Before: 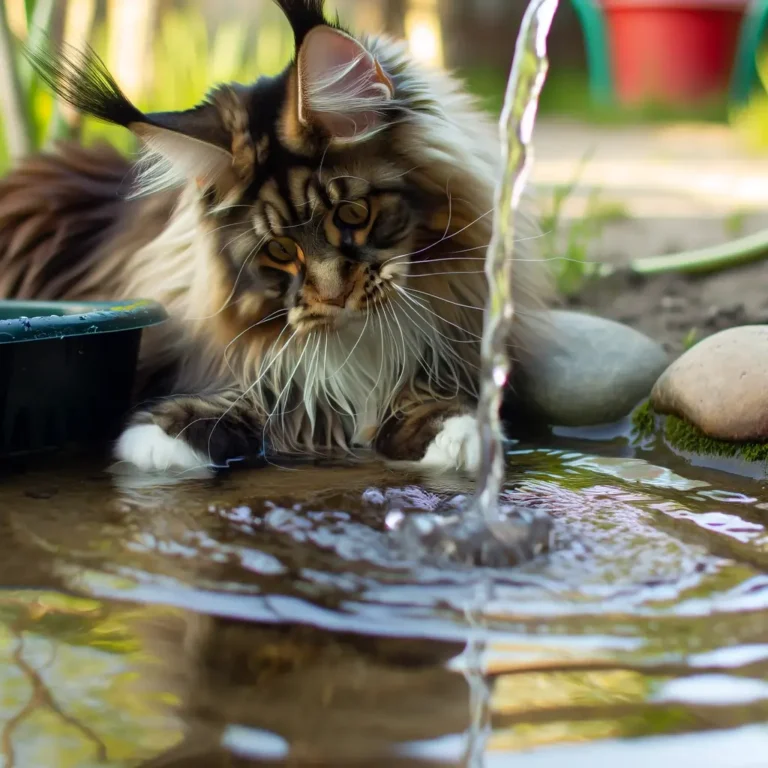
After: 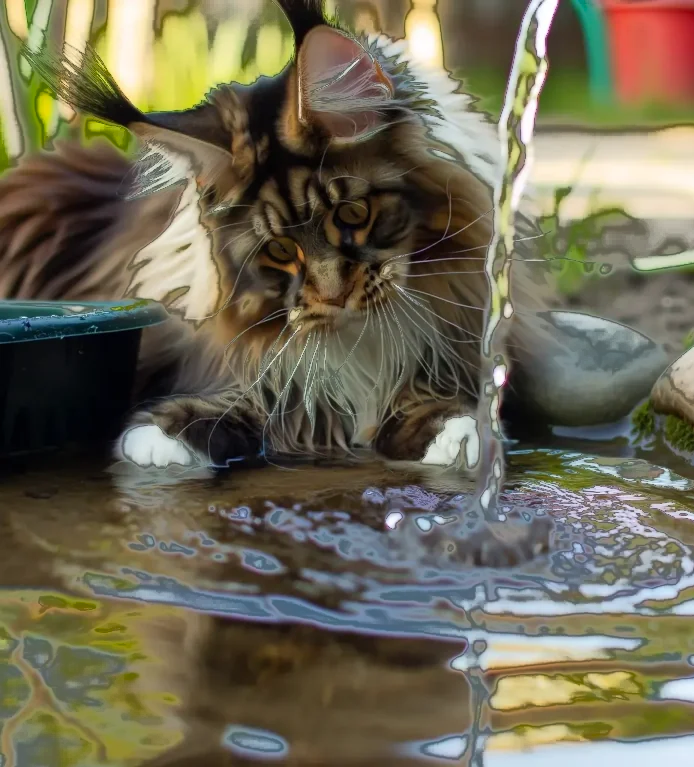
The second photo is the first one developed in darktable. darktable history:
crop: right 9.509%, bottom 0.031%
fill light: exposure -0.73 EV, center 0.69, width 2.2
